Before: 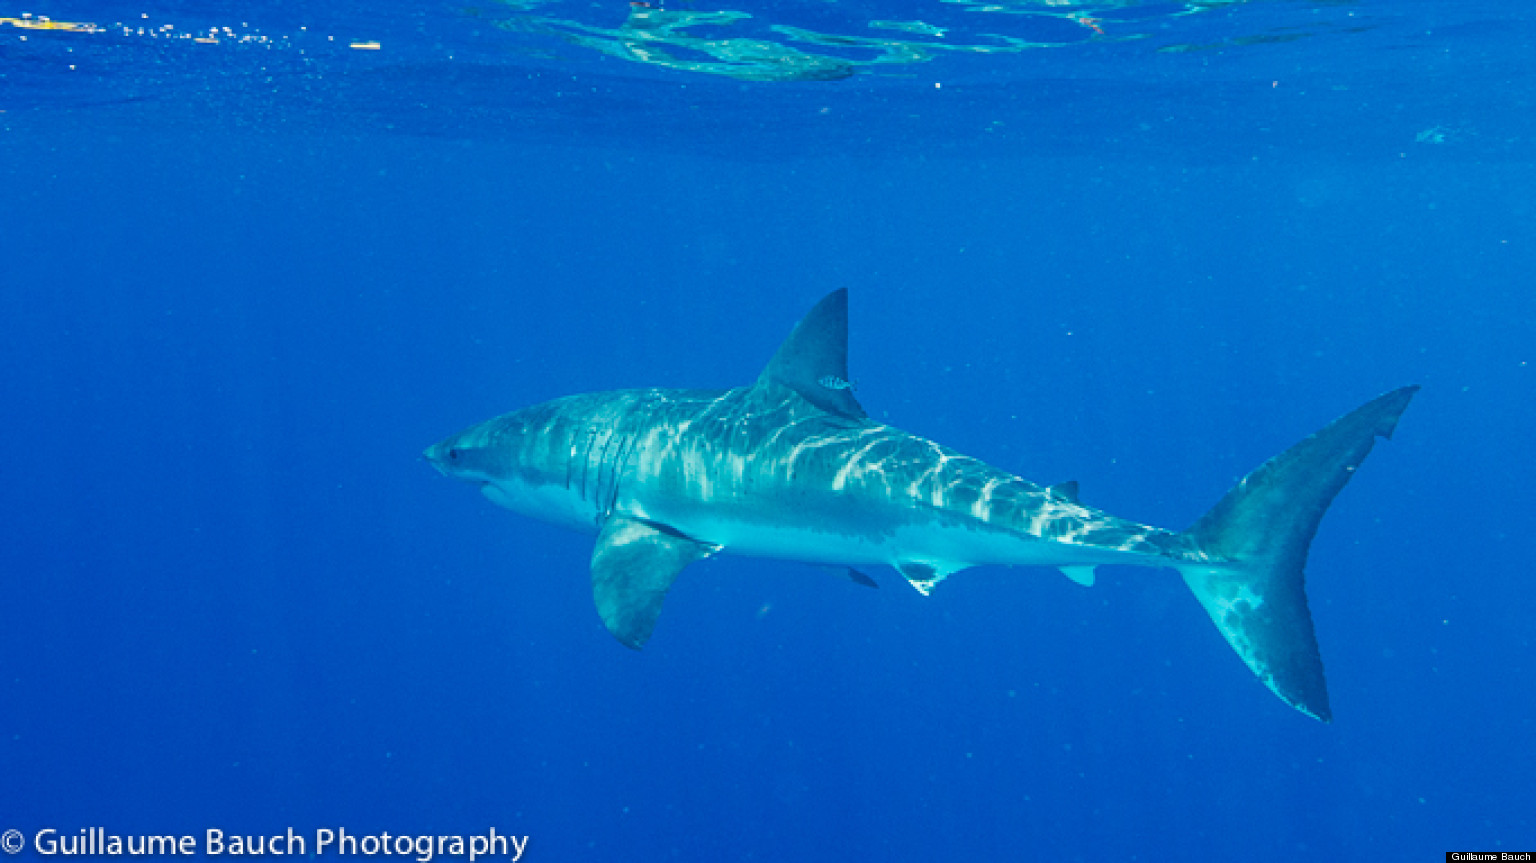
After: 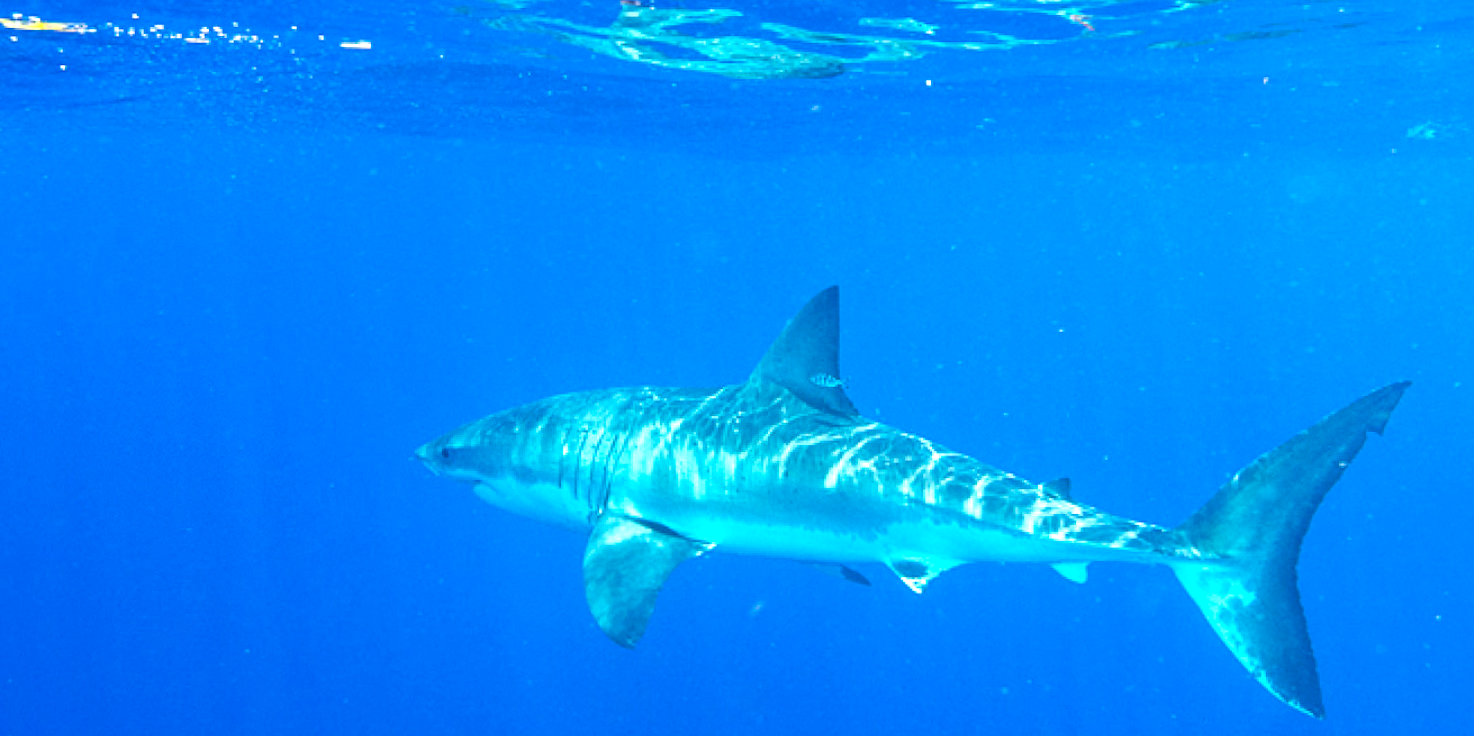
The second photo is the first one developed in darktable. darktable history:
crop and rotate: angle 0.2°, left 0.275%, right 3.127%, bottom 14.18%
levels: levels [0, 0.474, 0.947]
exposure: black level correction 0, exposure 0.7 EV, compensate exposure bias true, compensate highlight preservation false
